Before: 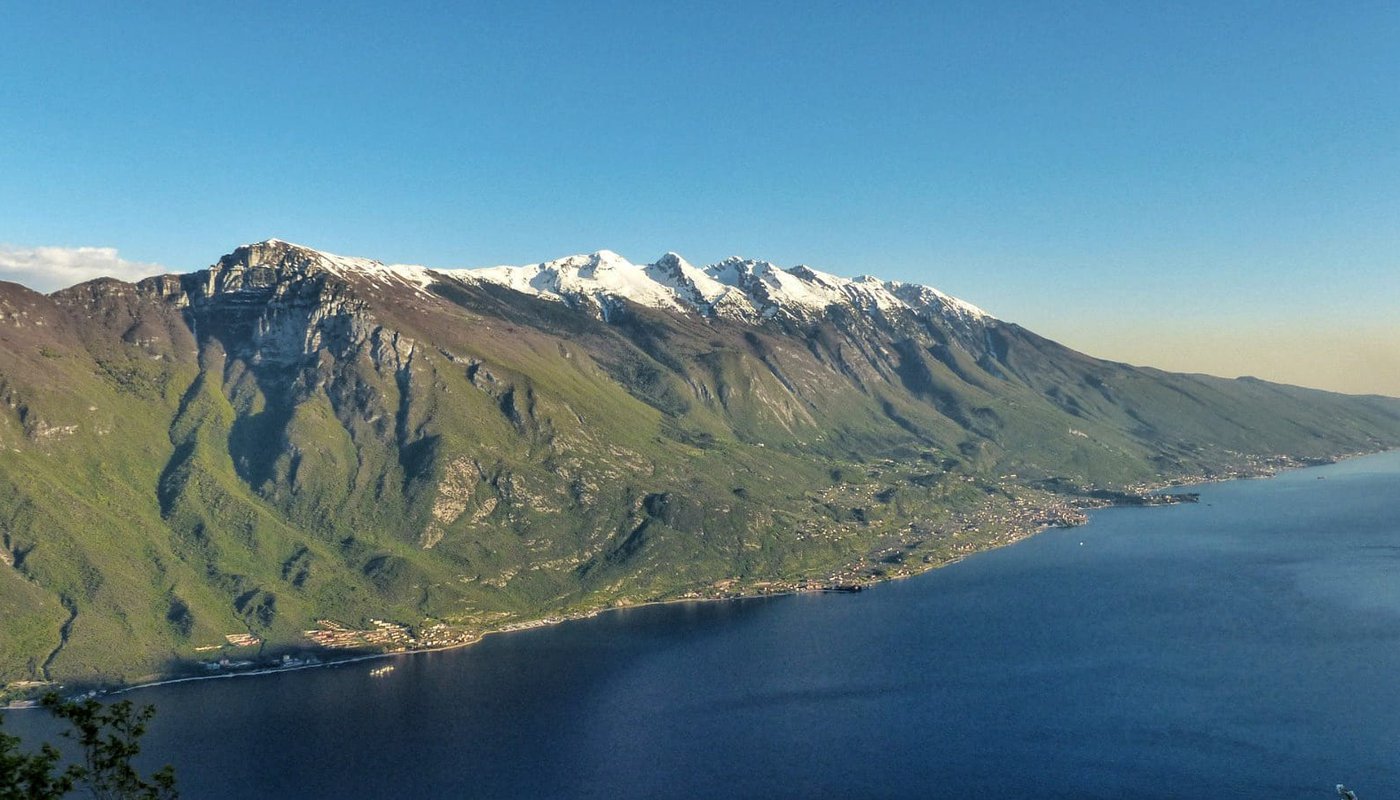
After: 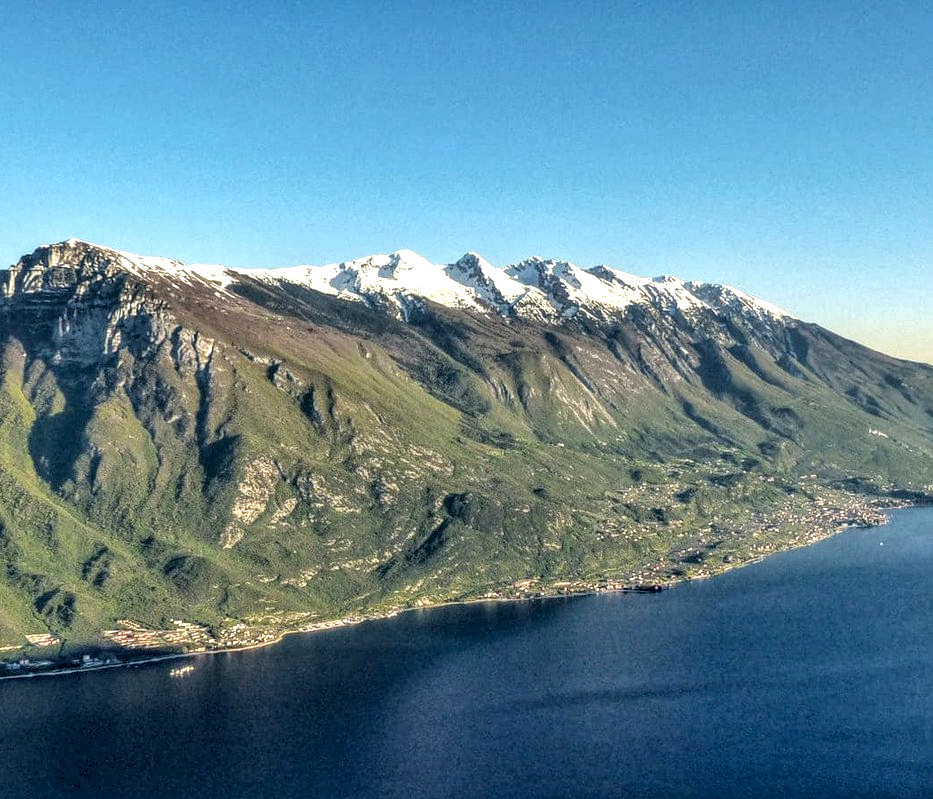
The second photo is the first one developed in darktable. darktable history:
exposure: black level correction 0.005, exposure 0.286 EV, compensate exposure bias true, compensate highlight preservation false
local contrast: detail 160%
crop and rotate: left 14.358%, right 18.972%
